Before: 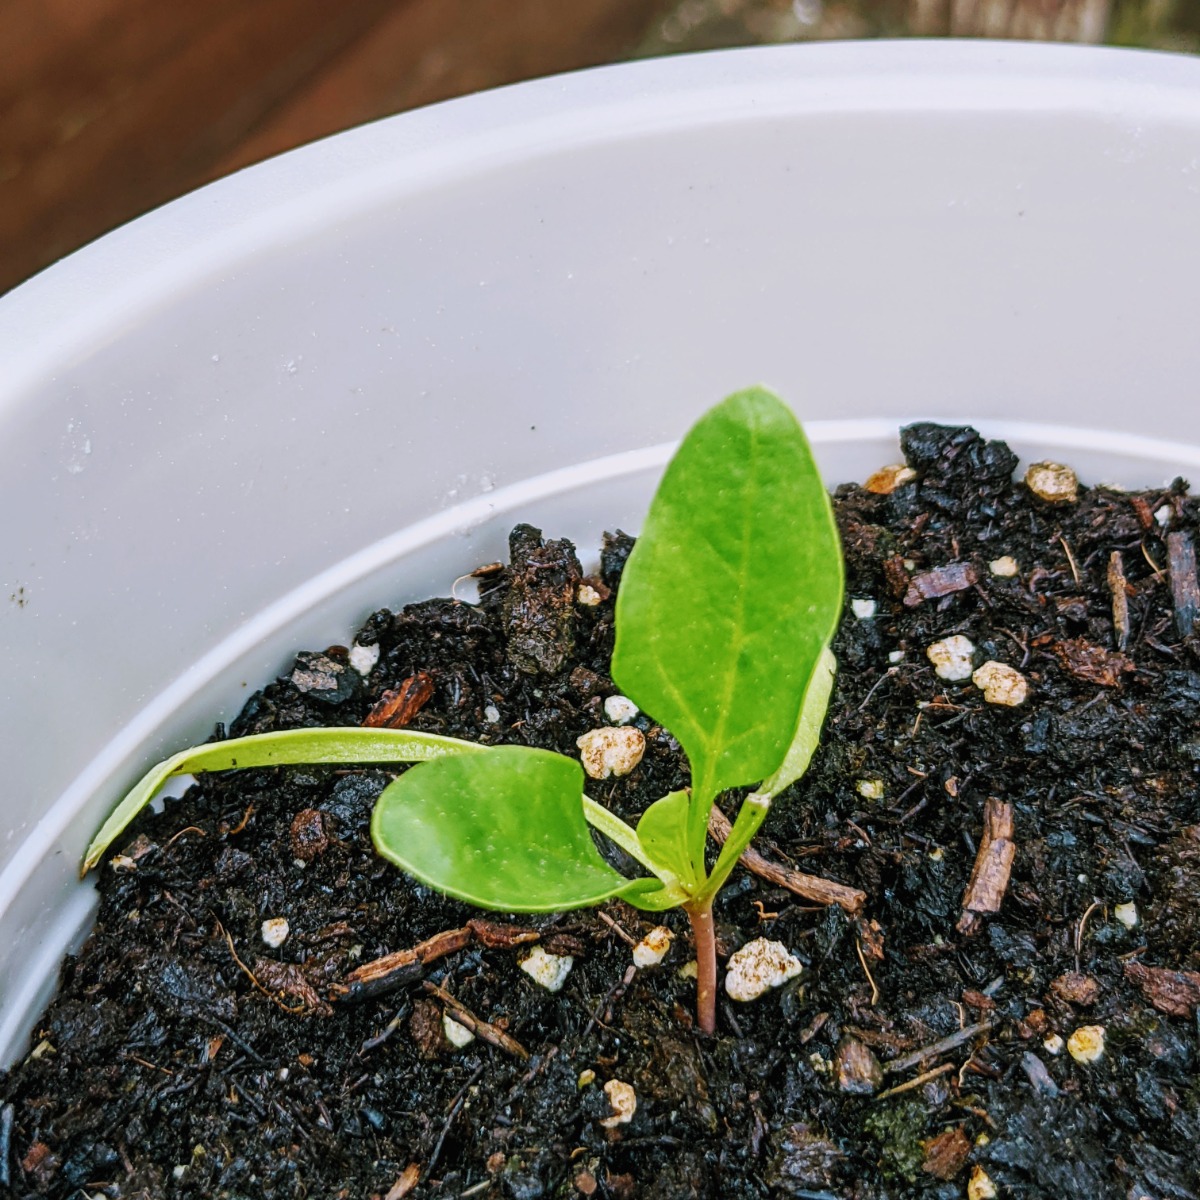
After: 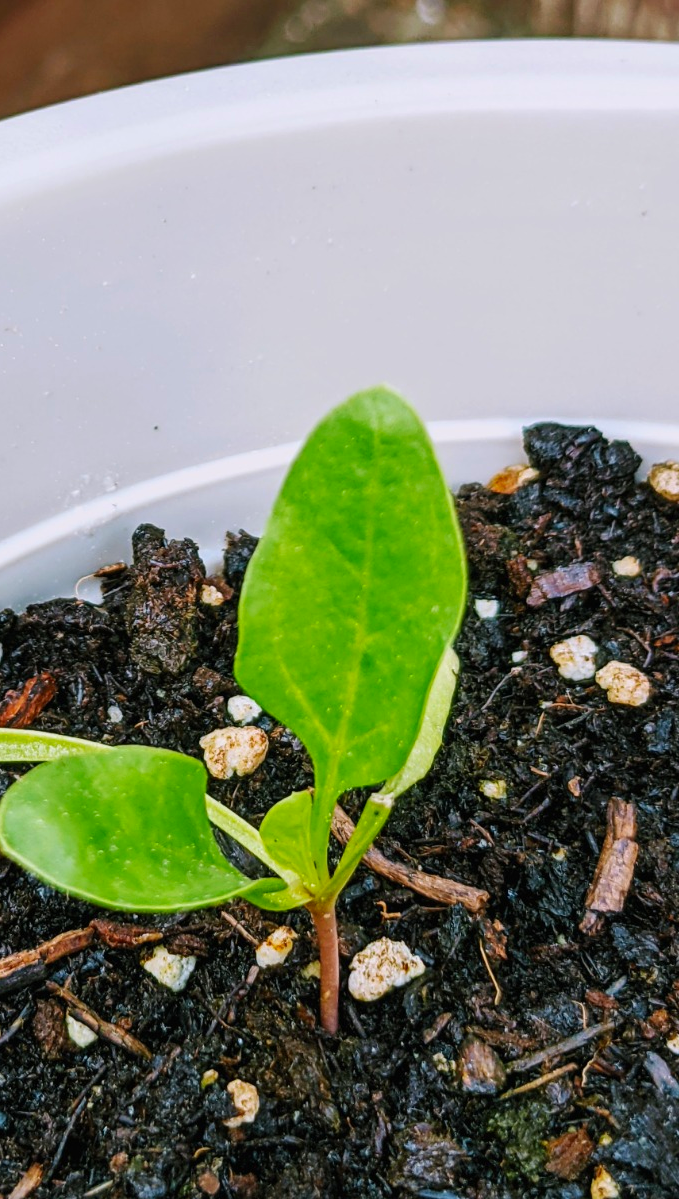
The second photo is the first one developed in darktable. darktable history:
crop: left 31.458%, top 0%, right 11.876%
contrast brightness saturation: contrast 0.04, saturation 0.16
